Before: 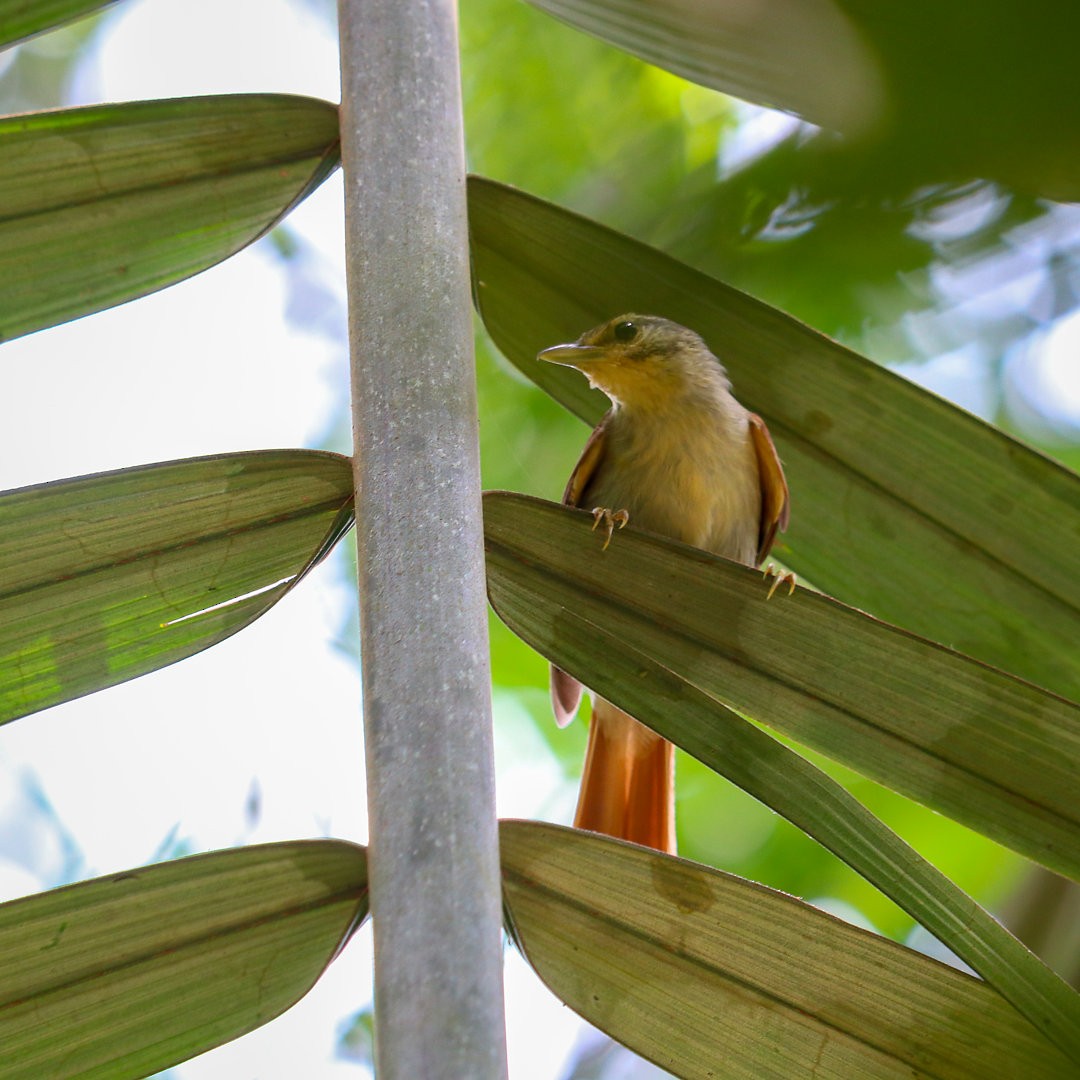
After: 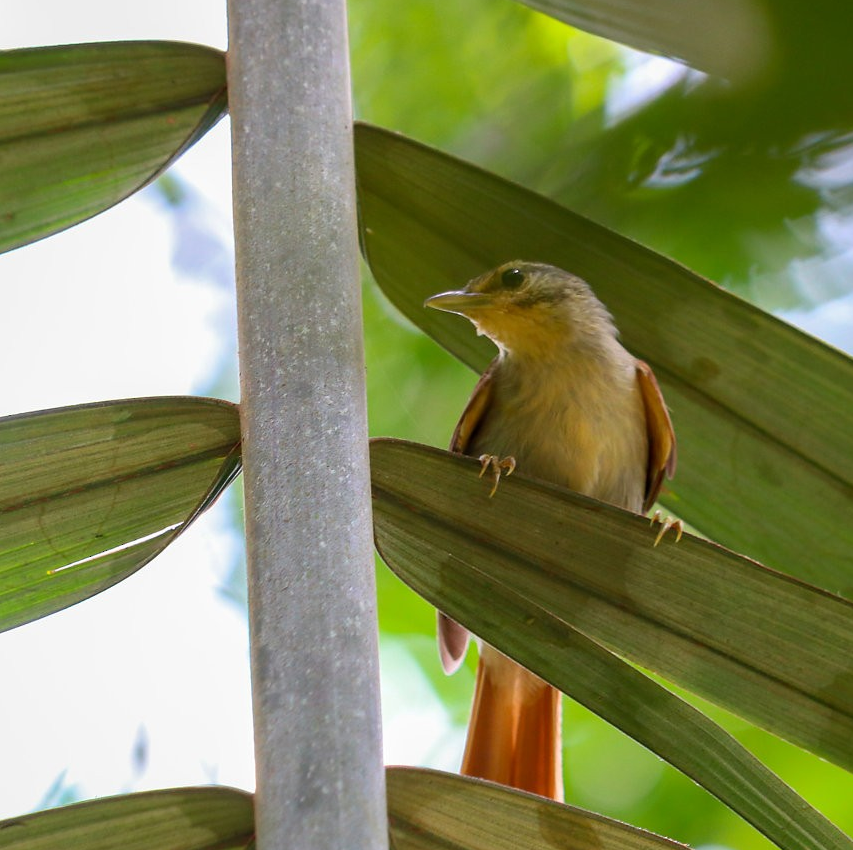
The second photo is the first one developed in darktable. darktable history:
crop and rotate: left 10.494%, top 4.99%, right 10.479%, bottom 16.224%
